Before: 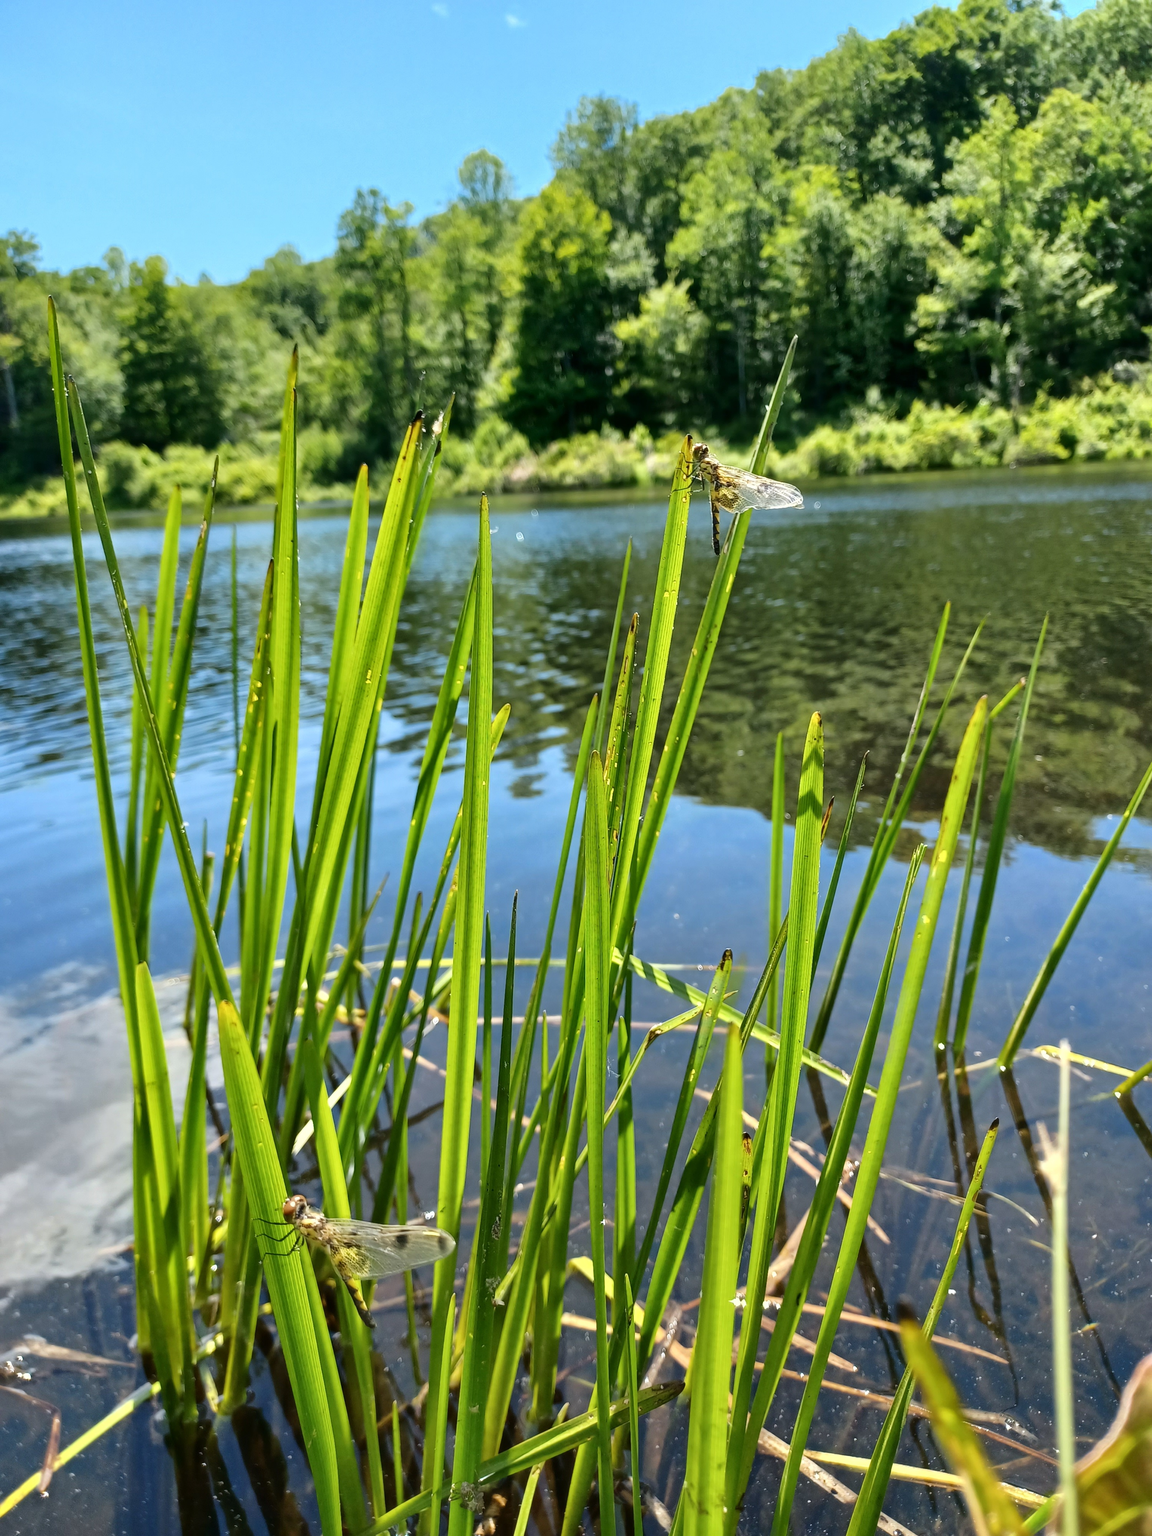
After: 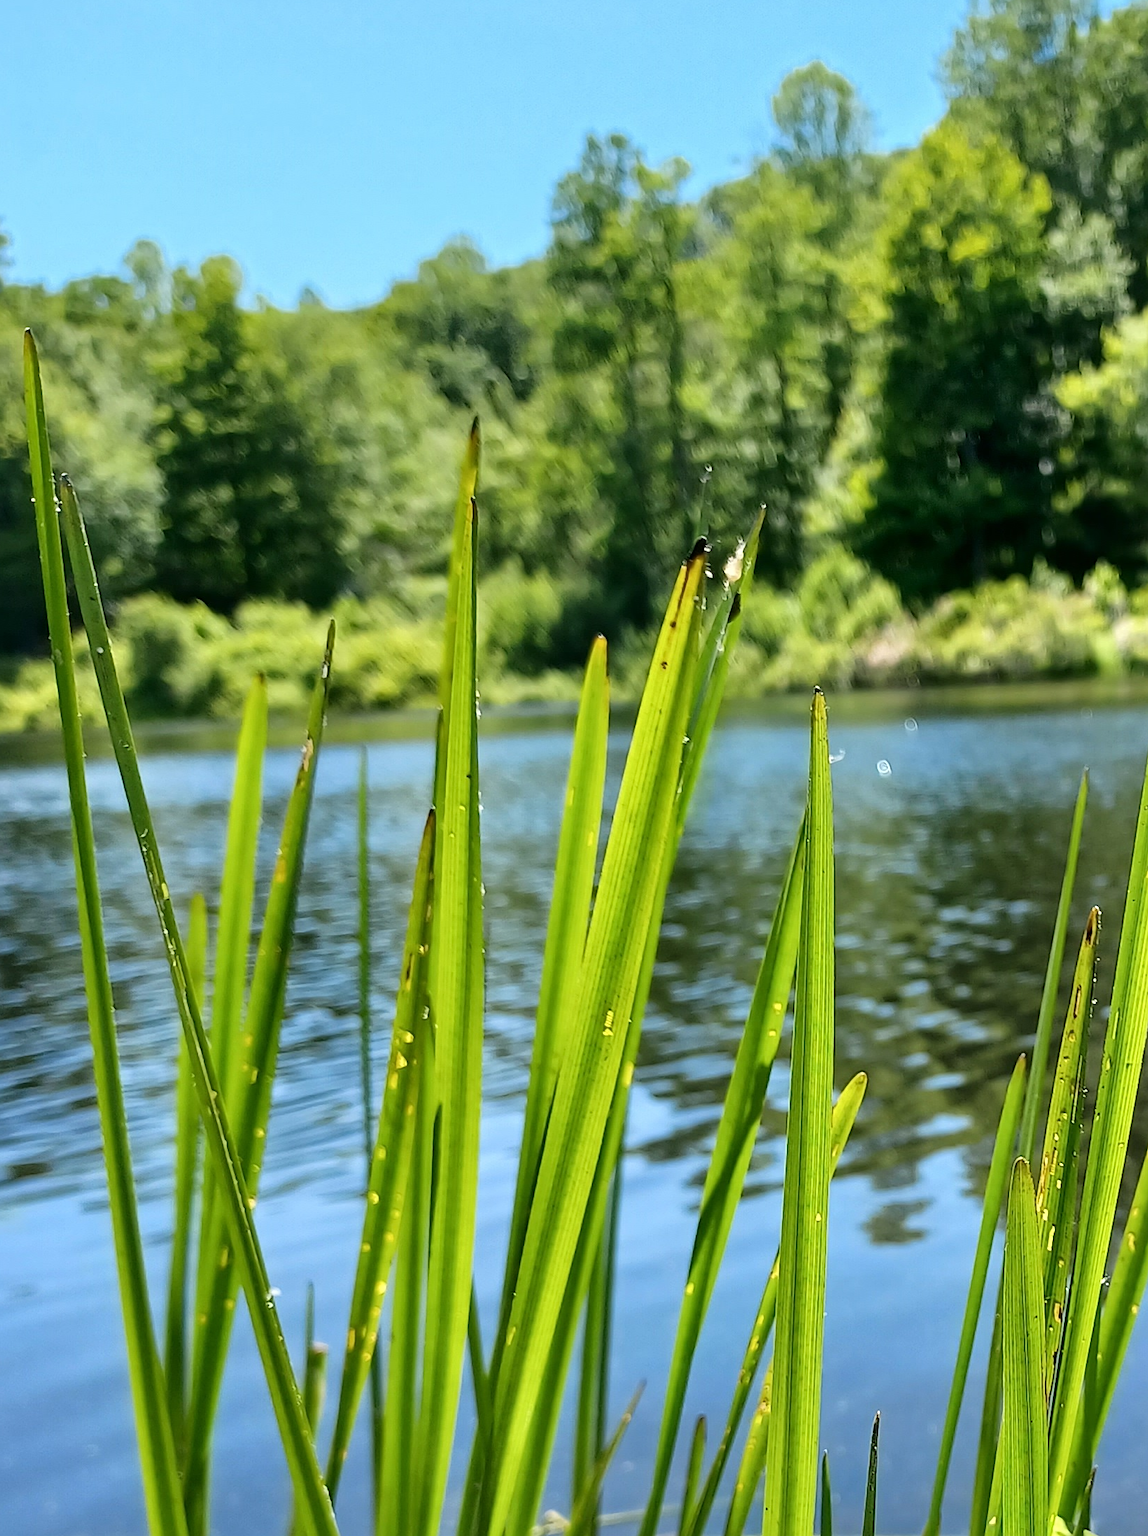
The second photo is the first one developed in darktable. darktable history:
sharpen: amount 0.478
crop and rotate: left 3.047%, top 7.509%, right 42.236%, bottom 37.598%
